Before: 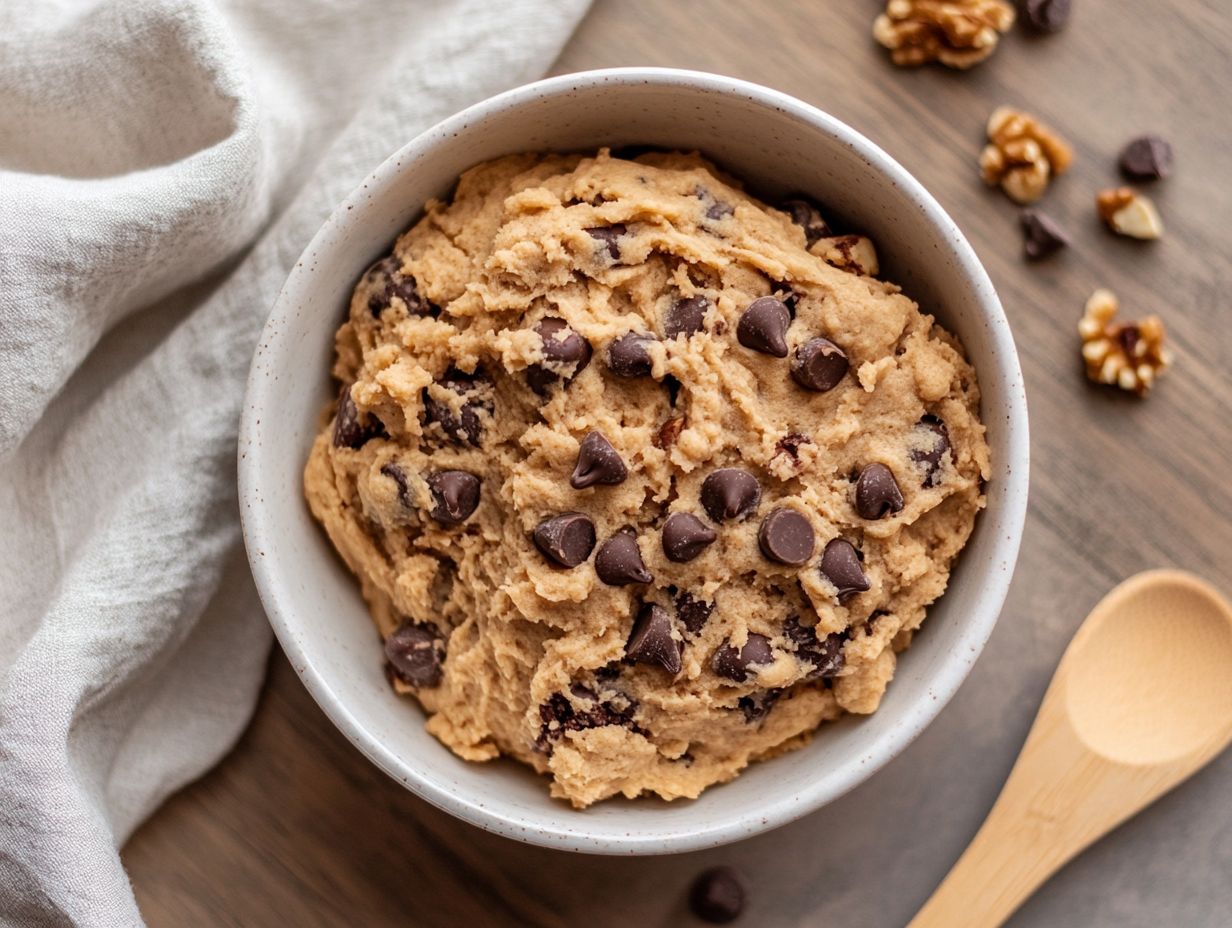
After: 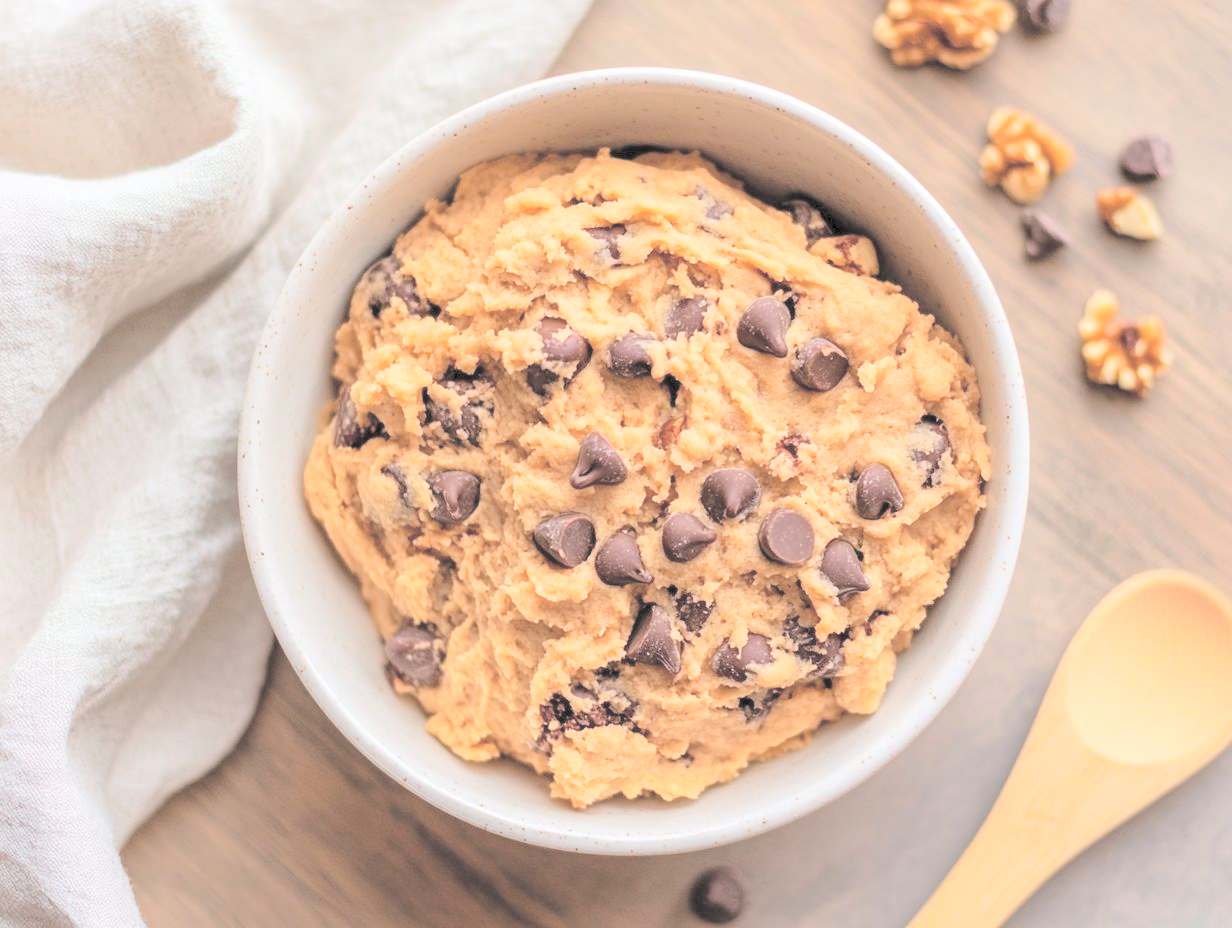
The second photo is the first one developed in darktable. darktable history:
contrast brightness saturation: brightness 1
